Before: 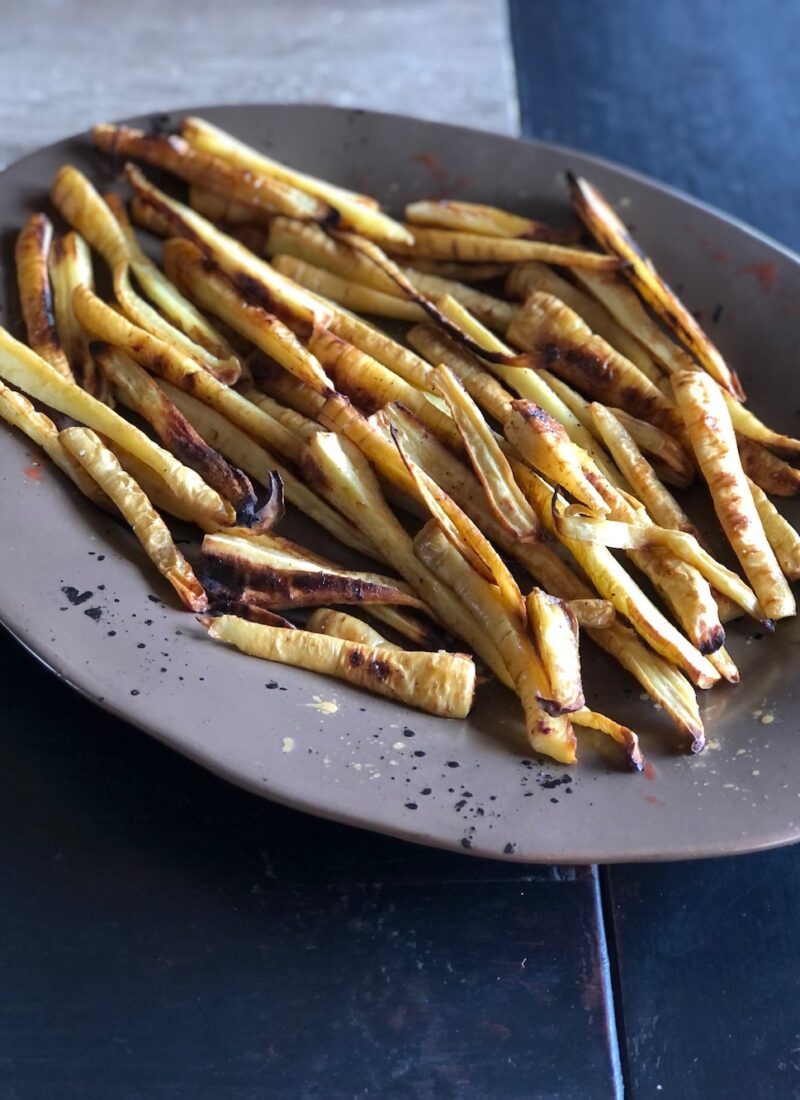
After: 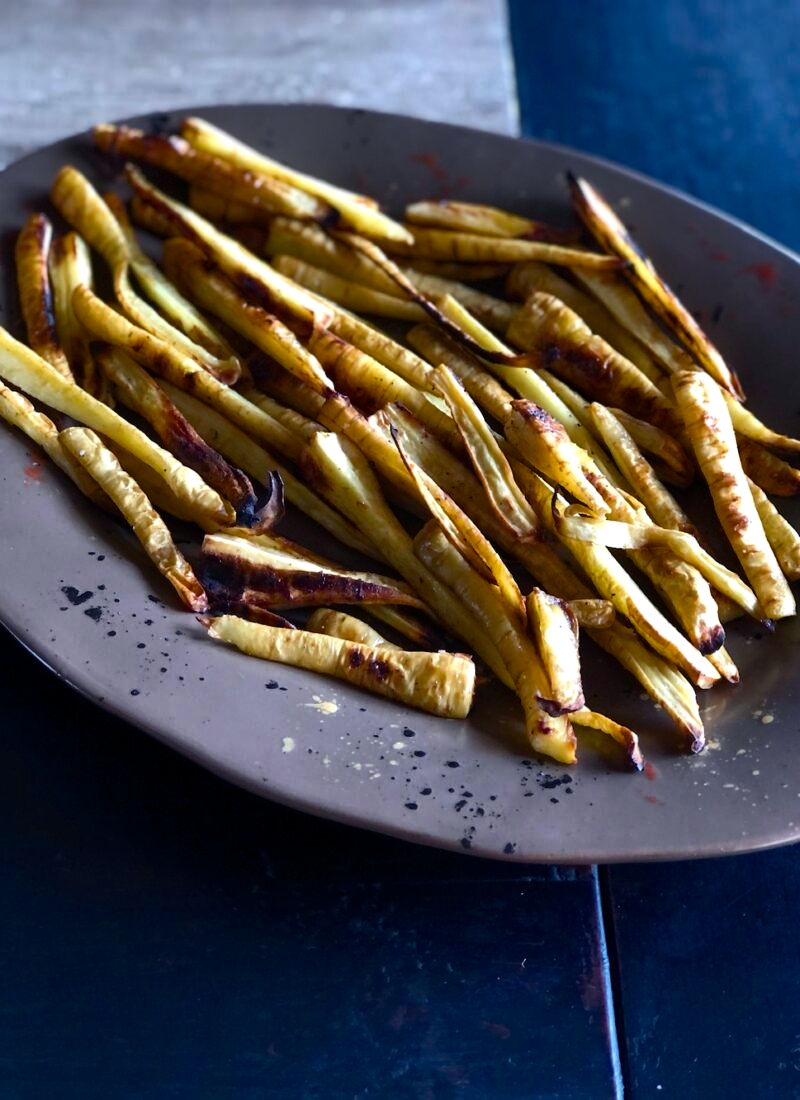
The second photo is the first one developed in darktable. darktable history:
color balance rgb: power › chroma 0.996%, power › hue 254.9°, linear chroma grading › global chroma 14.968%, perceptual saturation grading › global saturation 20%, perceptual saturation grading › highlights -25.607%, perceptual saturation grading › shadows 49.692%, perceptual brilliance grading › highlights 3.811%, perceptual brilliance grading › mid-tones -17.644%, perceptual brilliance grading › shadows -42.049%
